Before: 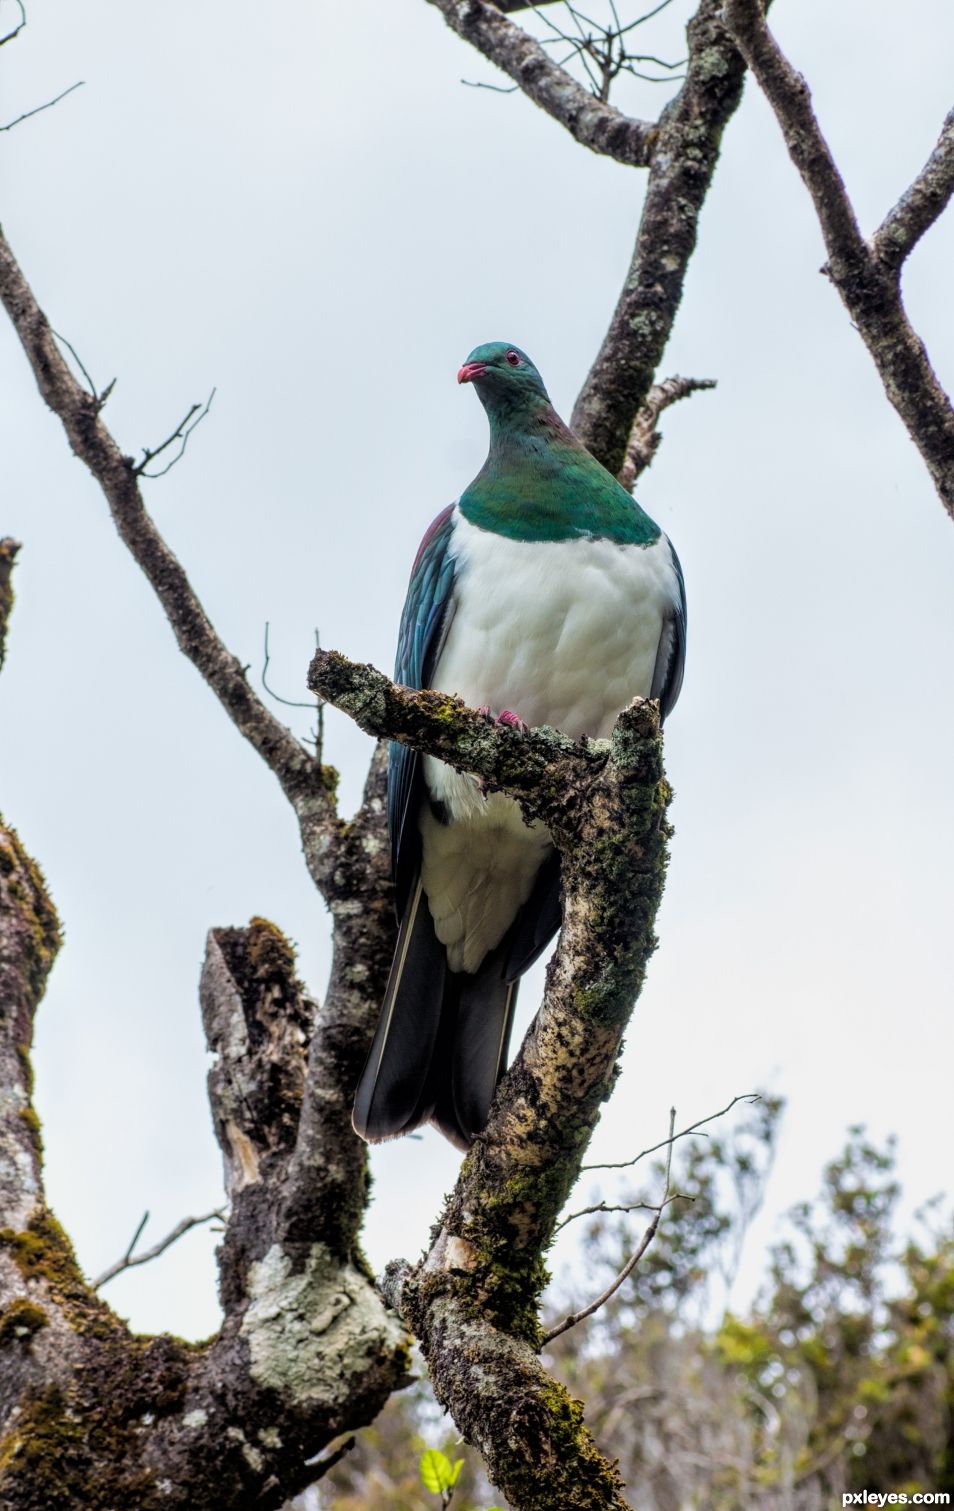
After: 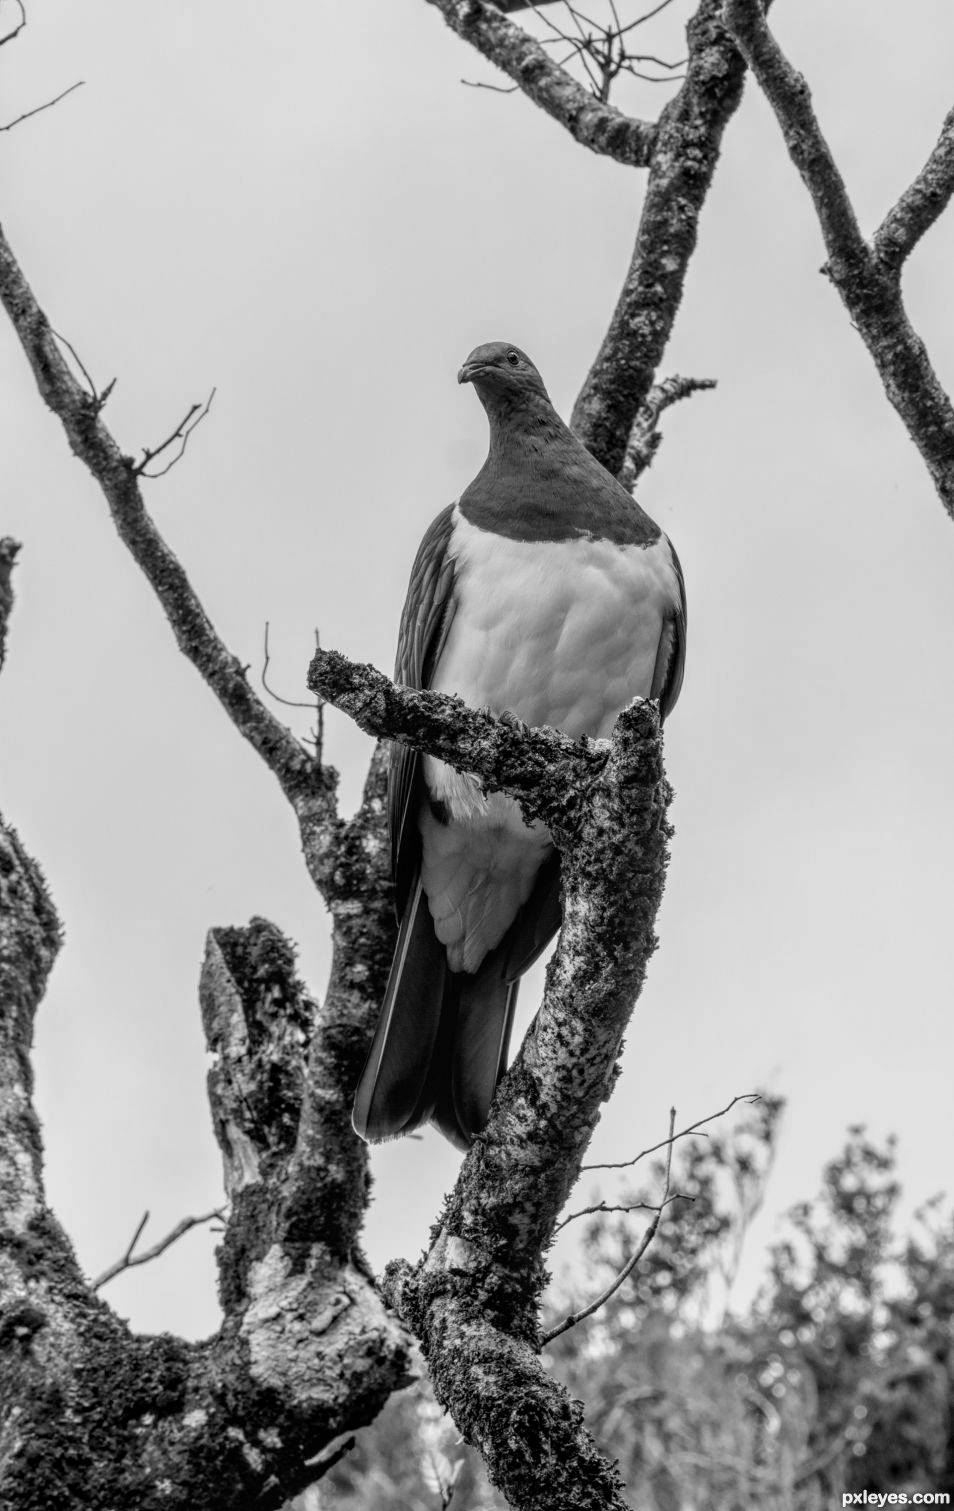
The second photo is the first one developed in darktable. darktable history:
monochrome: a 73.58, b 64.21
local contrast: on, module defaults
